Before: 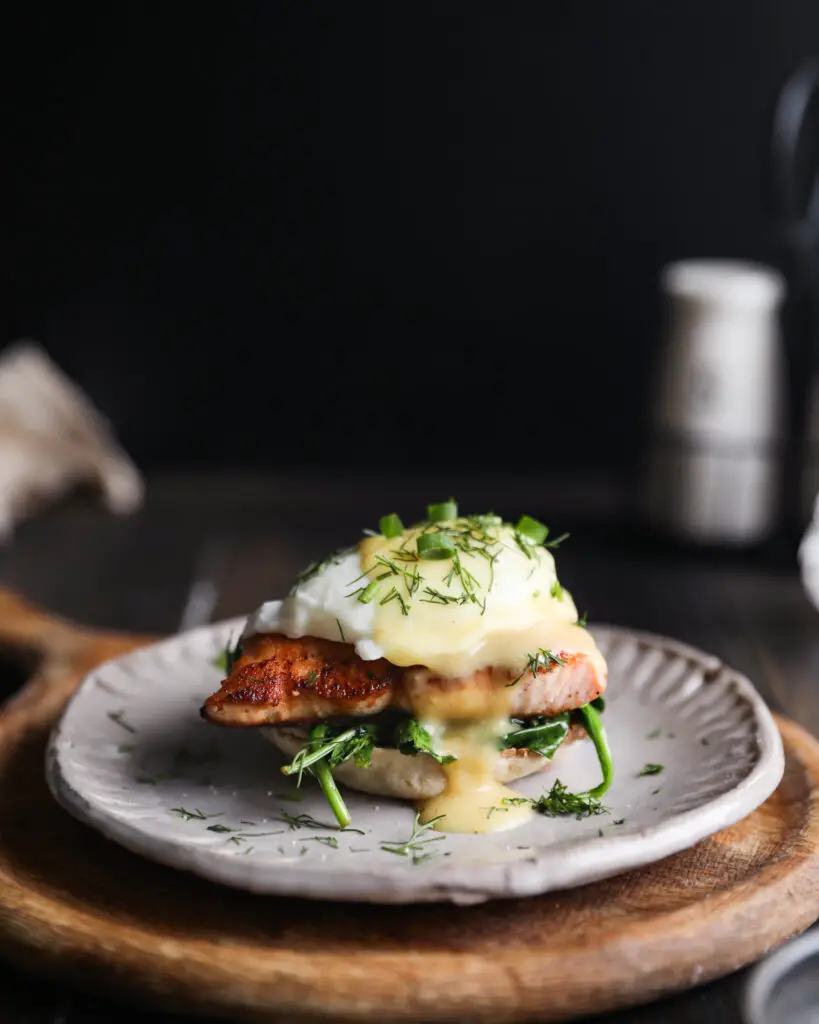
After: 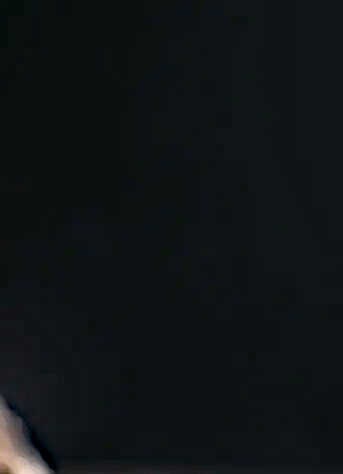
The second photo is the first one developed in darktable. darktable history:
local contrast: detail 130%
crop and rotate: left 10.817%, top 0.062%, right 47.194%, bottom 53.626%
haze removal: strength 0.4, distance 0.22, compatibility mode true, adaptive false
exposure: black level correction 0, exposure 1.2 EV, compensate exposure bias true, compensate highlight preservation false
